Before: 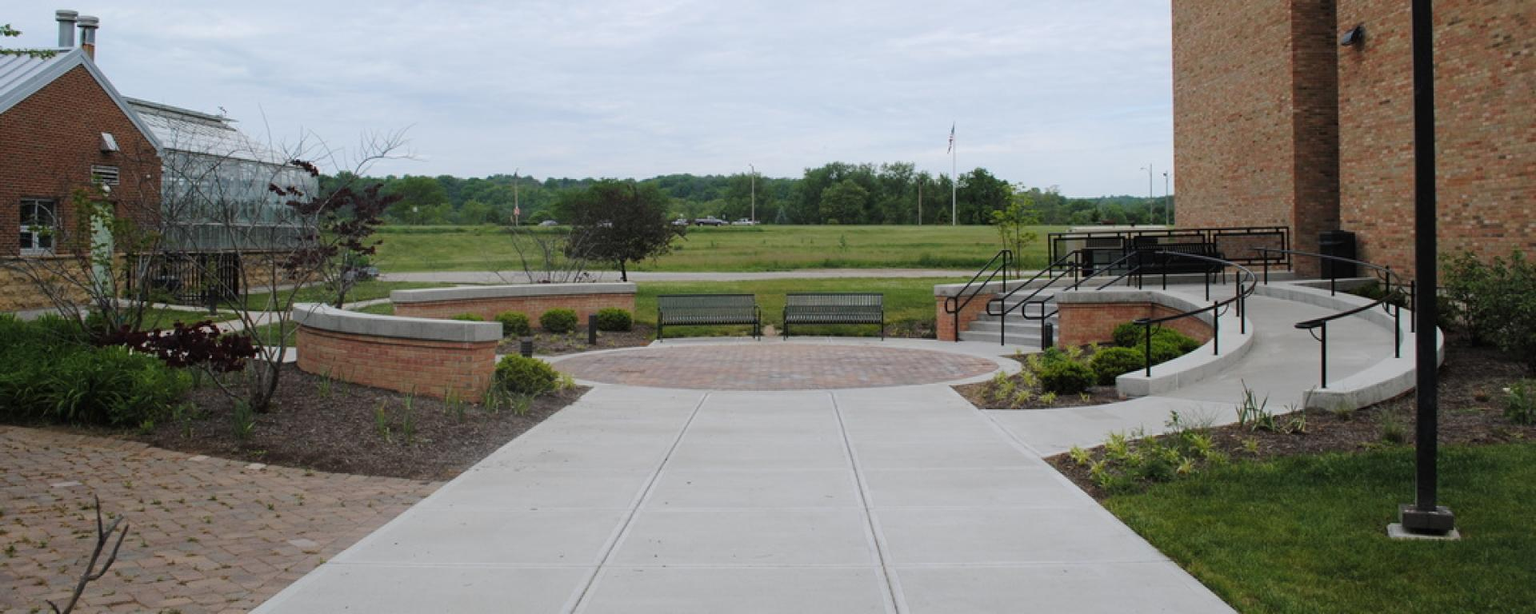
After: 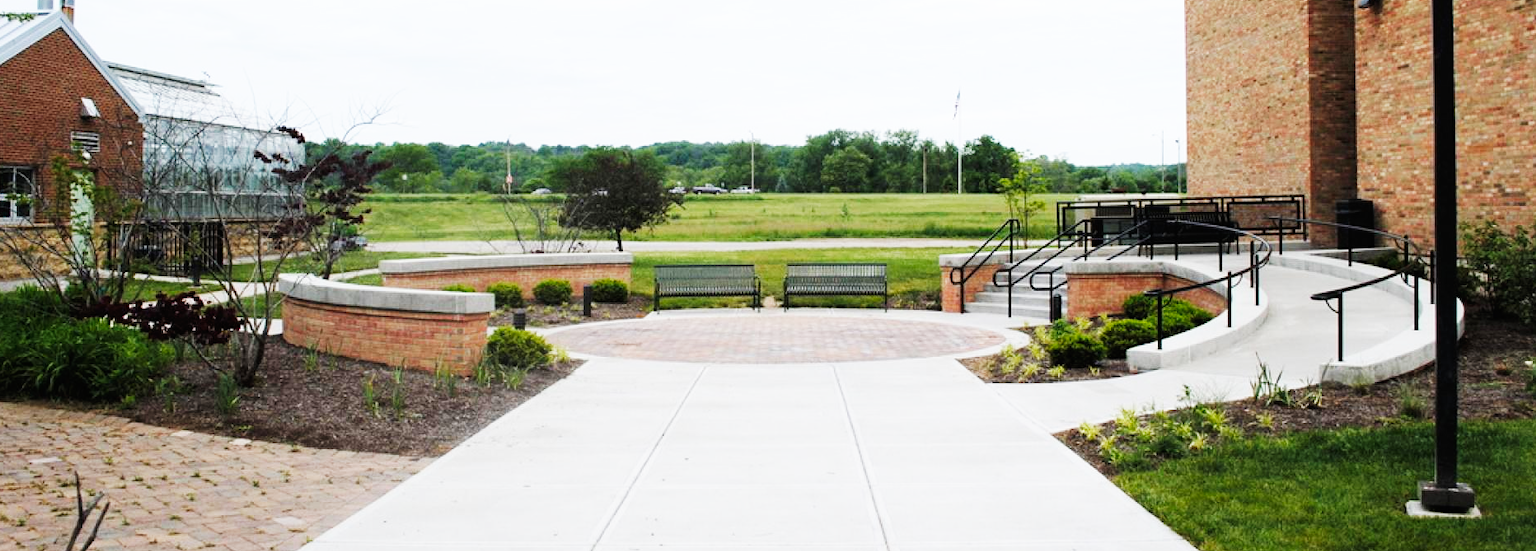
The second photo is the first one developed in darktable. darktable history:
crop: left 1.507%, top 6.147%, right 1.379%, bottom 6.637%
contrast brightness saturation: saturation -0.05
base curve: curves: ch0 [(0, 0) (0.007, 0.004) (0.027, 0.03) (0.046, 0.07) (0.207, 0.54) (0.442, 0.872) (0.673, 0.972) (1, 1)], preserve colors none
